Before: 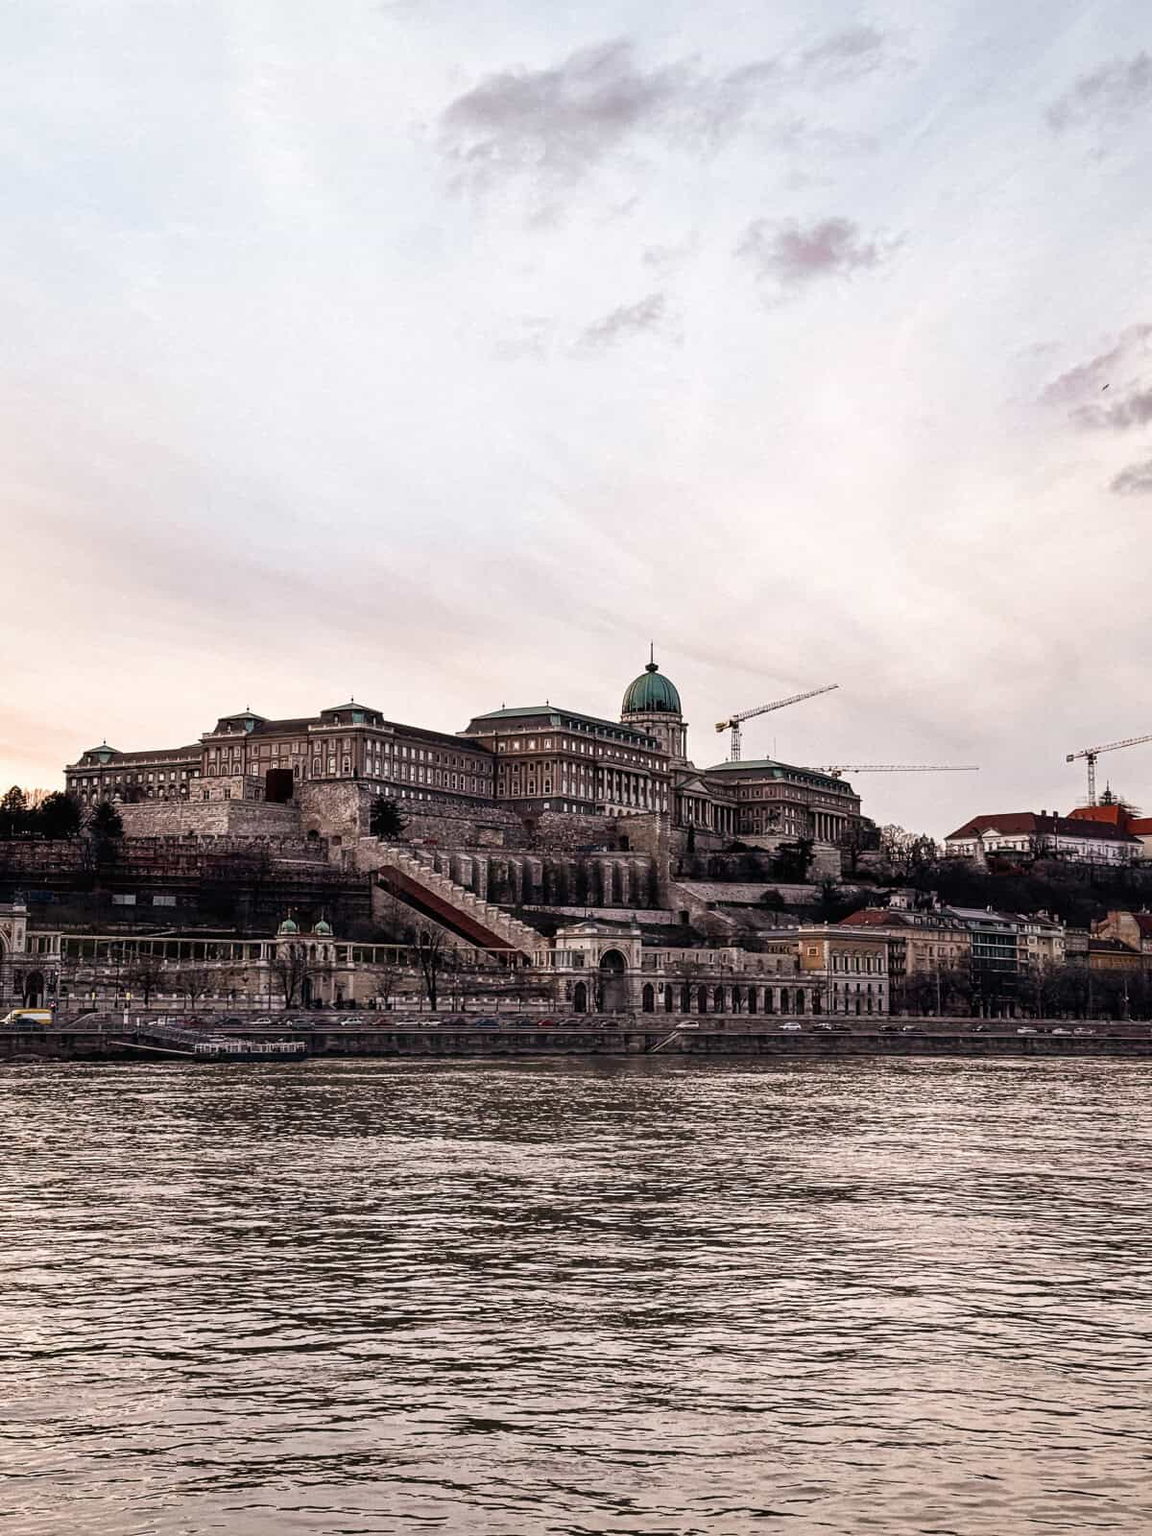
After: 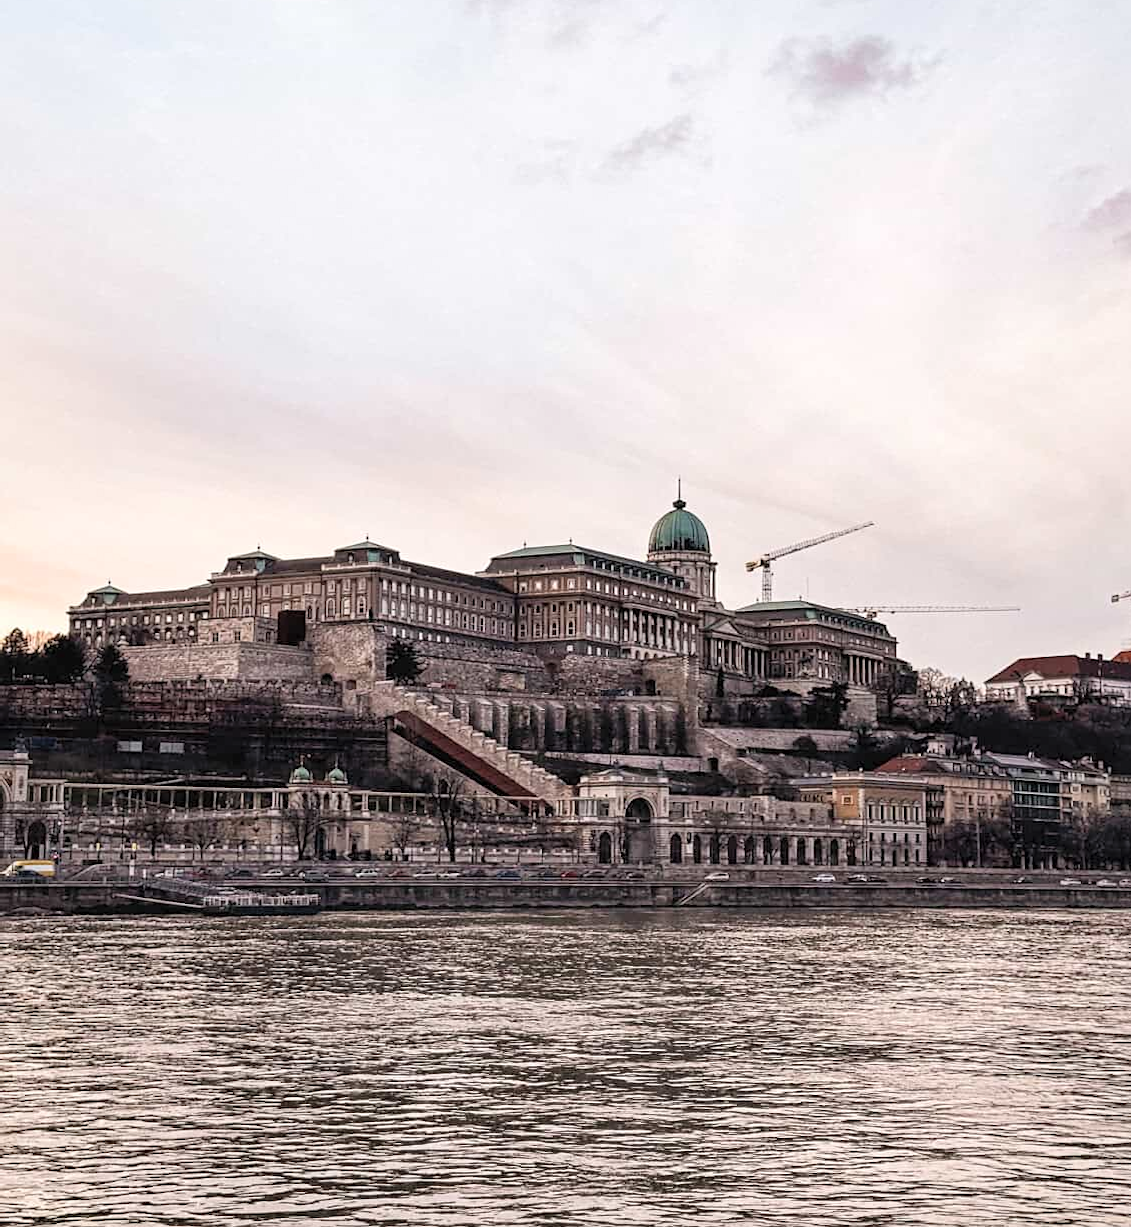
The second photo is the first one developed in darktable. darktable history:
contrast brightness saturation: brightness 0.154
crop and rotate: angle 0.037°, top 12.016%, right 5.757%, bottom 11.329%
sharpen: amount 0.2
